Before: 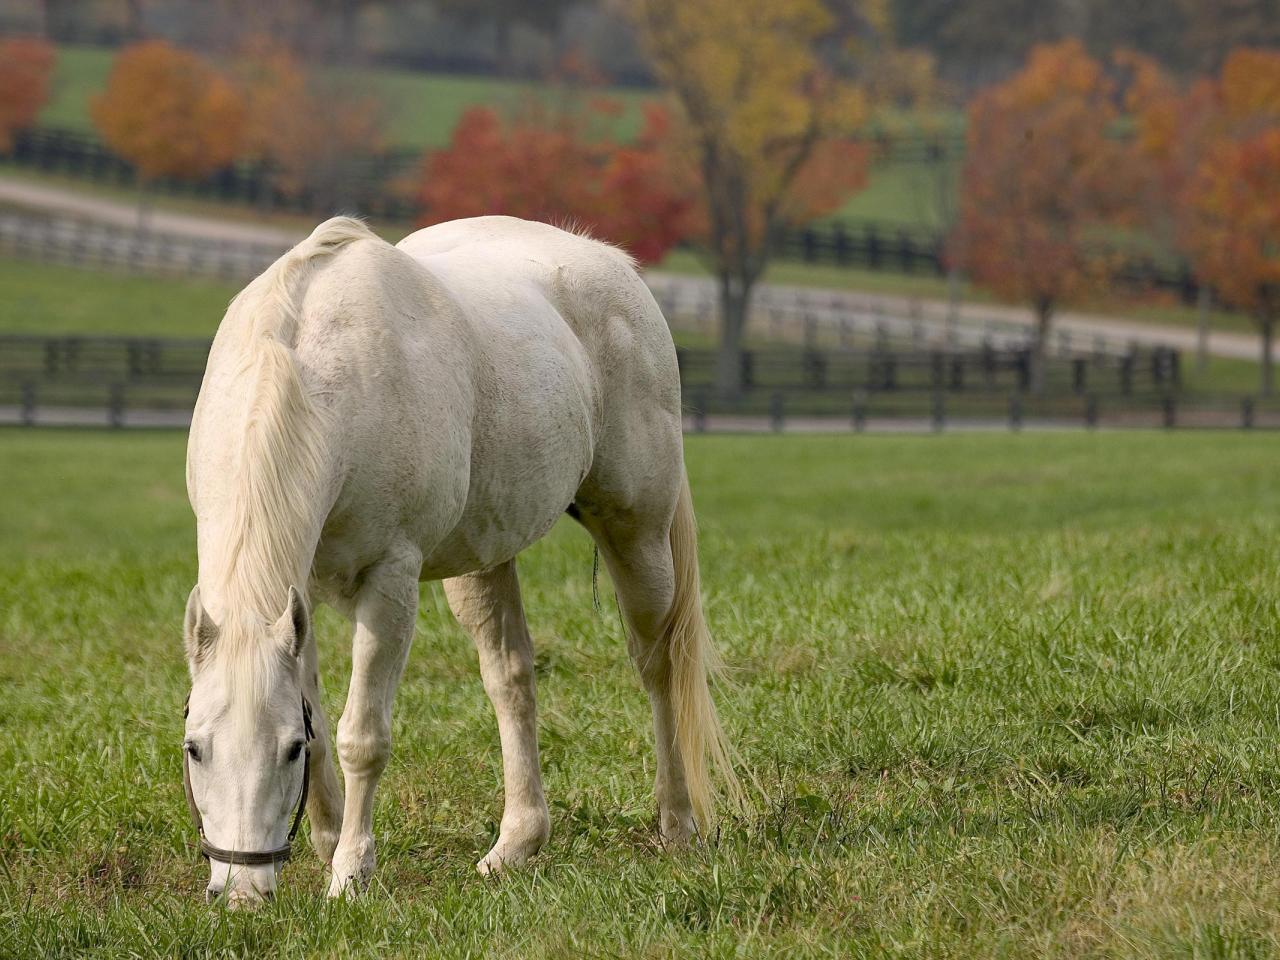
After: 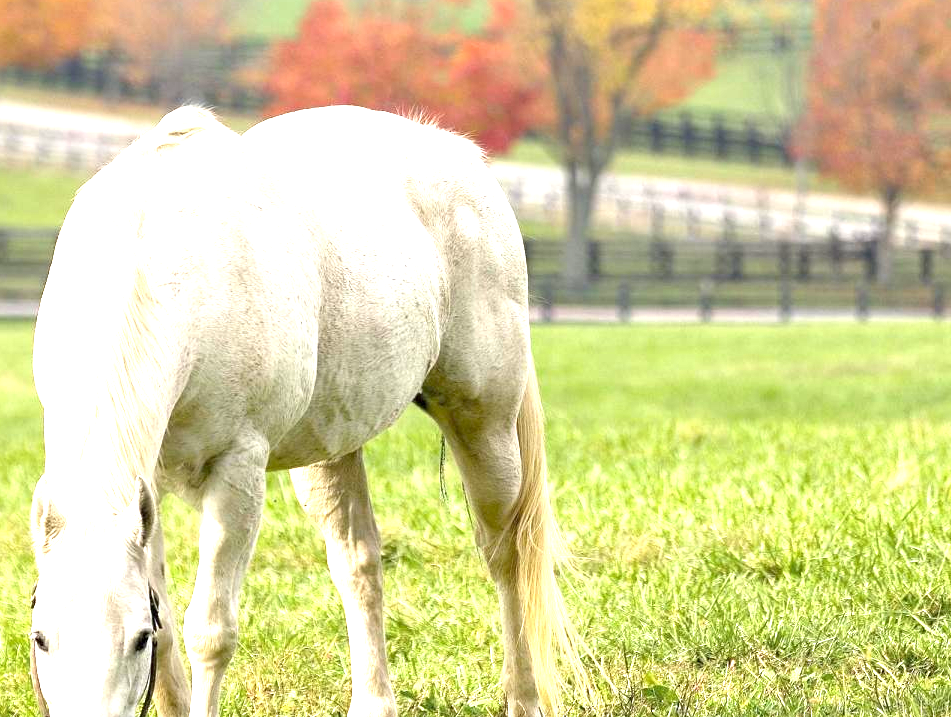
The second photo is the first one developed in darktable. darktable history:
crop and rotate: left 12.019%, top 11.485%, right 13.629%, bottom 13.782%
exposure: exposure 1.992 EV
